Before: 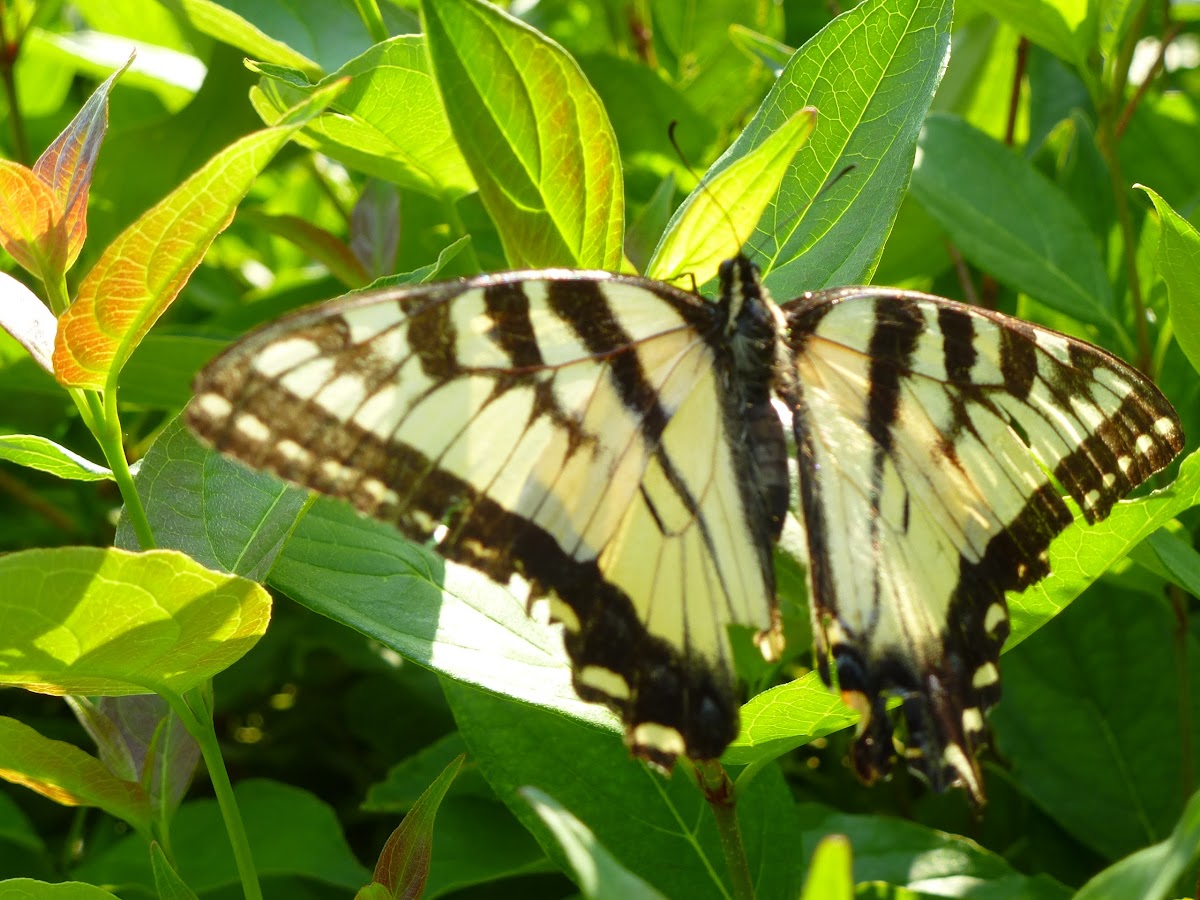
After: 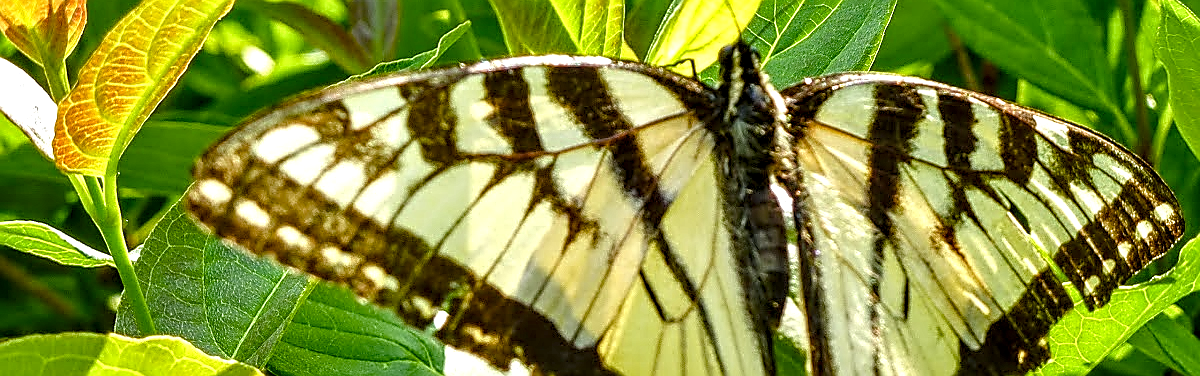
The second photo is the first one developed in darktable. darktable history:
sharpen: radius 1.4, amount 1.25, threshold 0.7
color balance rgb: perceptual saturation grading › global saturation 35%, perceptual saturation grading › highlights -30%, perceptual saturation grading › shadows 35%, perceptual brilliance grading › global brilliance 3%, perceptual brilliance grading › highlights -3%, perceptual brilliance grading › shadows 3%
contrast equalizer: y [[0.51, 0.537, 0.559, 0.574, 0.599, 0.618], [0.5 ×6], [0.5 ×6], [0 ×6], [0 ×6]]
crop and rotate: top 23.84%, bottom 34.294%
local contrast: detail 150%
